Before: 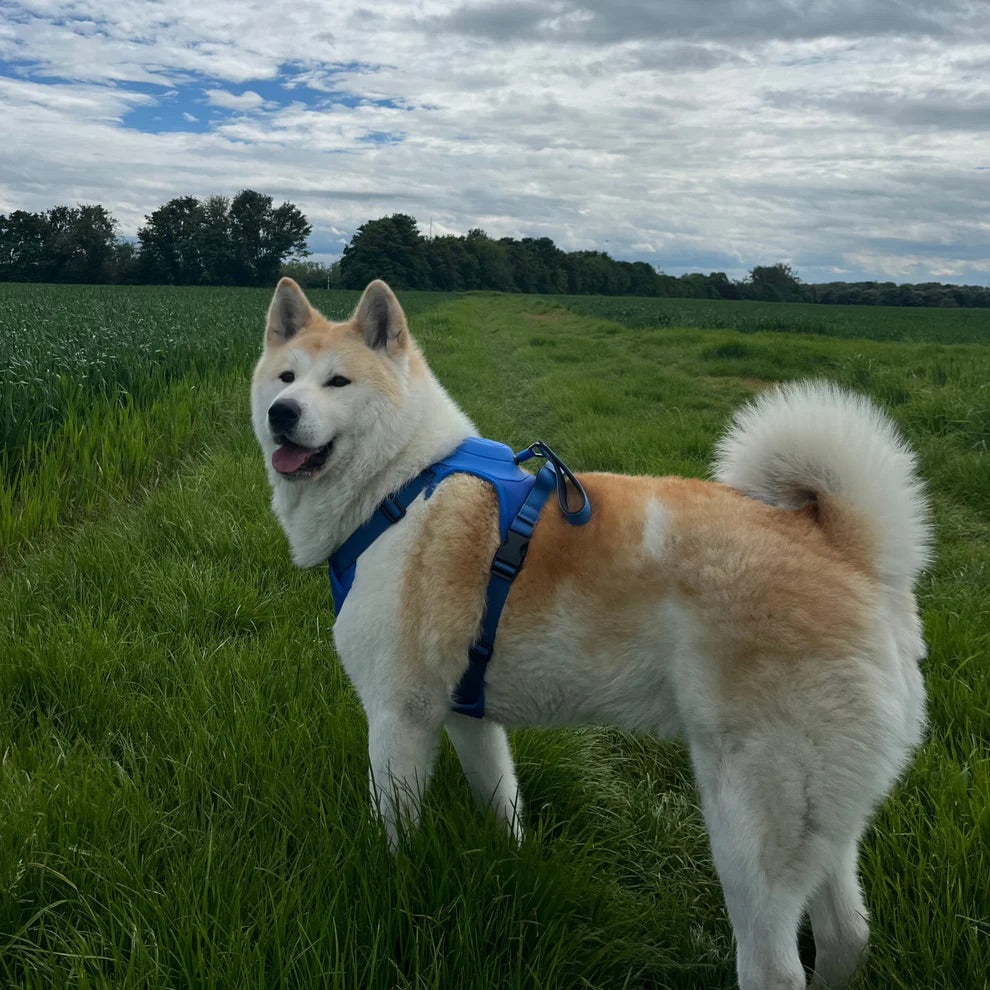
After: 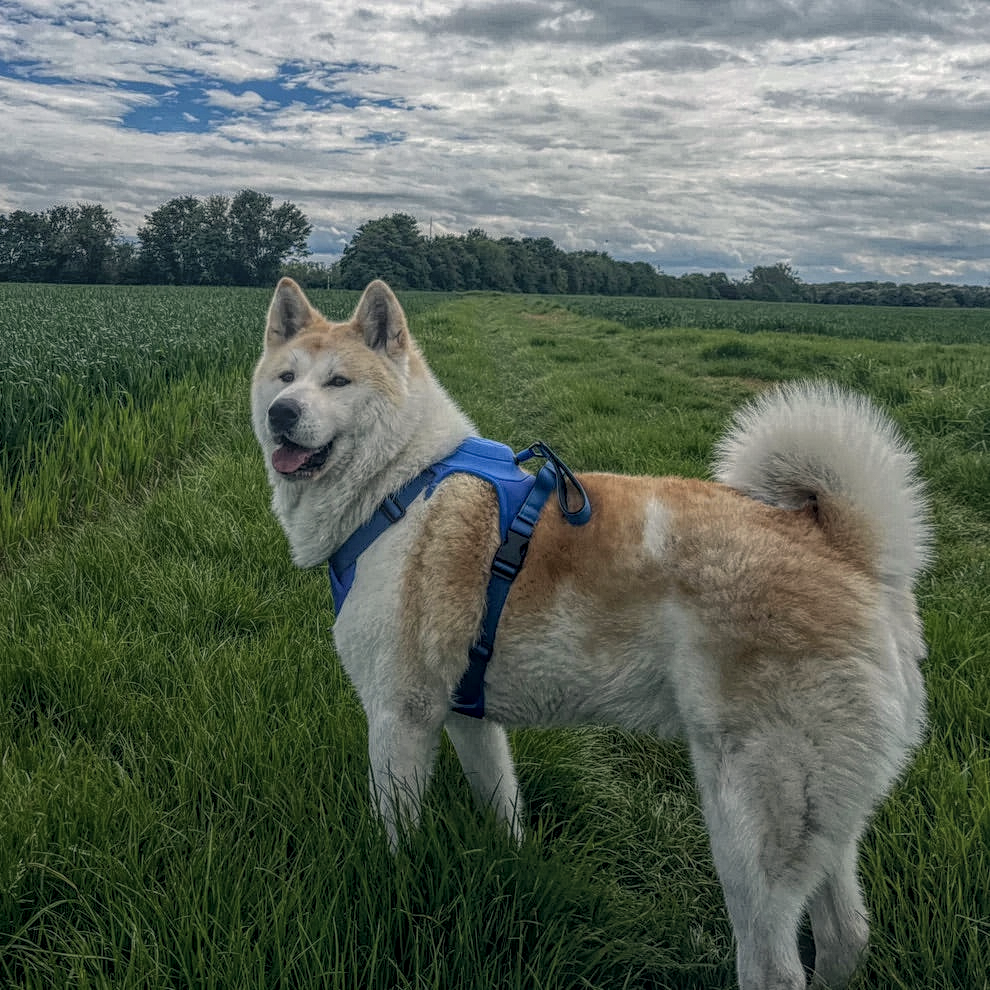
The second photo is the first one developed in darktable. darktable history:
vibrance: vibrance 75% | blend: blend mode softlight, opacity 50%; mask: uniform (no mask)
color correction: highlights a* 2.75, highlights b* 5, shadows a* -2.04, shadows b* -4.84, saturation 0.8
color zones: curves: ch1 [(0, 0.469) (0.01, 0.469) (0.12, 0.446) (0.248, 0.469) (0.5, 0.5) (0.748, 0.5) (0.99, 0.469) (1, 0.469)] | blend: blend mode softlight, opacity 57%; mask: uniform (no mask)
local contrast: highlights 20%, shadows 30%, detail 200%, midtone range 0.2 | blend: blend mode normal, opacity 80%; mask: uniform (no mask)
contrast equalizer: y [[0.5, 0.5, 0.5, 0.512, 0.552, 0.62], [0.5 ×6], [0.5 ×4, 0.504, 0.553], [0 ×6], [0 ×6]]
